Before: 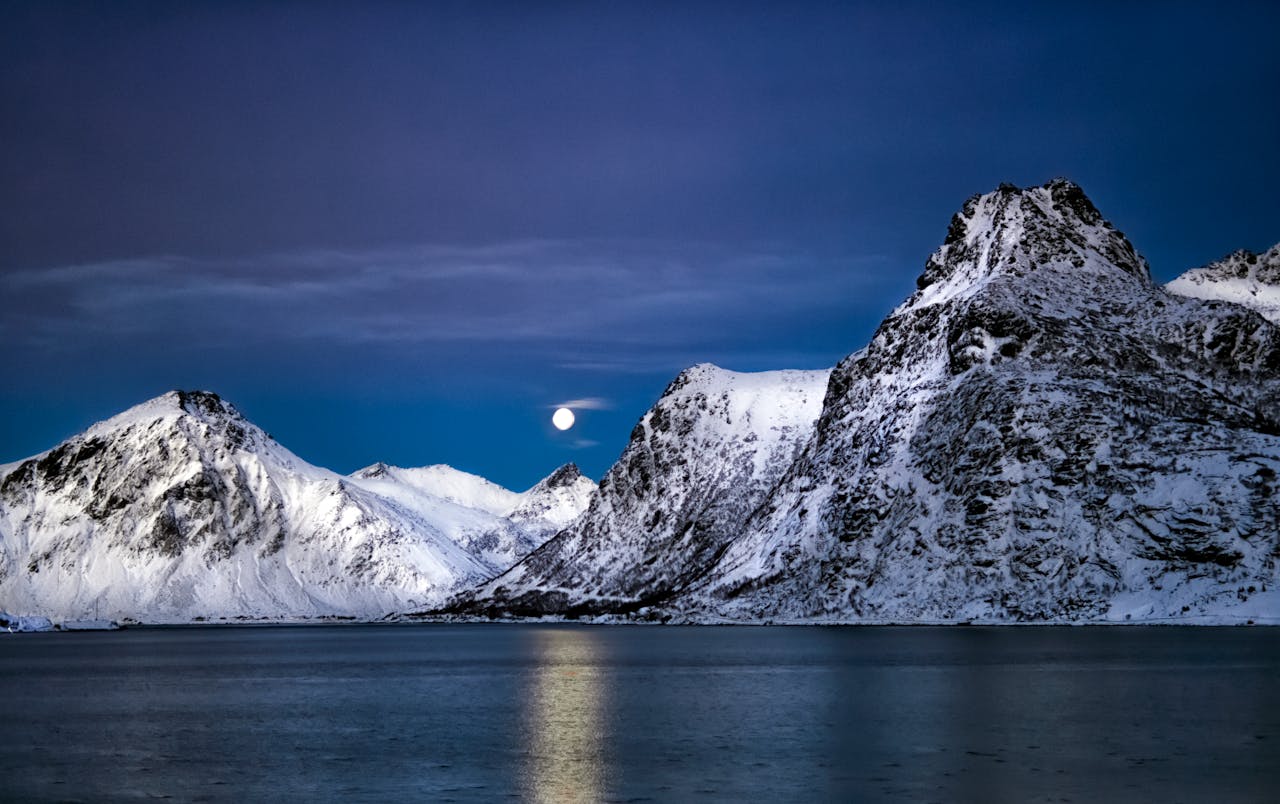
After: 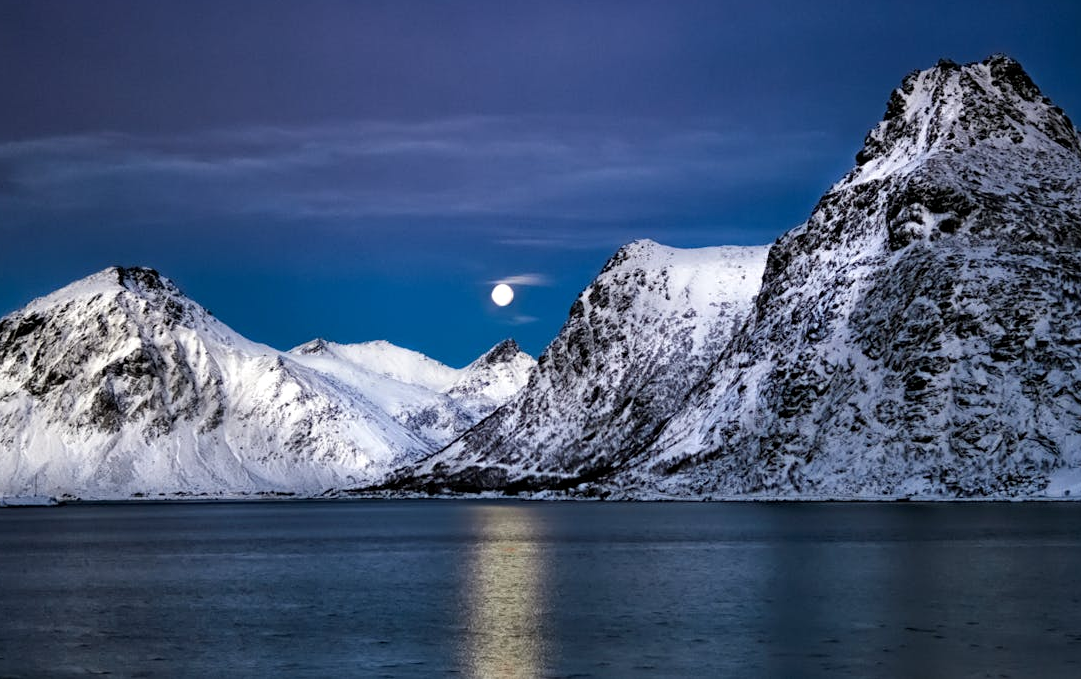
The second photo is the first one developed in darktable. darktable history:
crop and rotate: left 4.842%, top 15.51%, right 10.668%
contrast equalizer: octaves 7, y [[0.5, 0.502, 0.506, 0.511, 0.52, 0.537], [0.5 ×6], [0.505, 0.509, 0.518, 0.534, 0.553, 0.561], [0 ×6], [0 ×6]]
